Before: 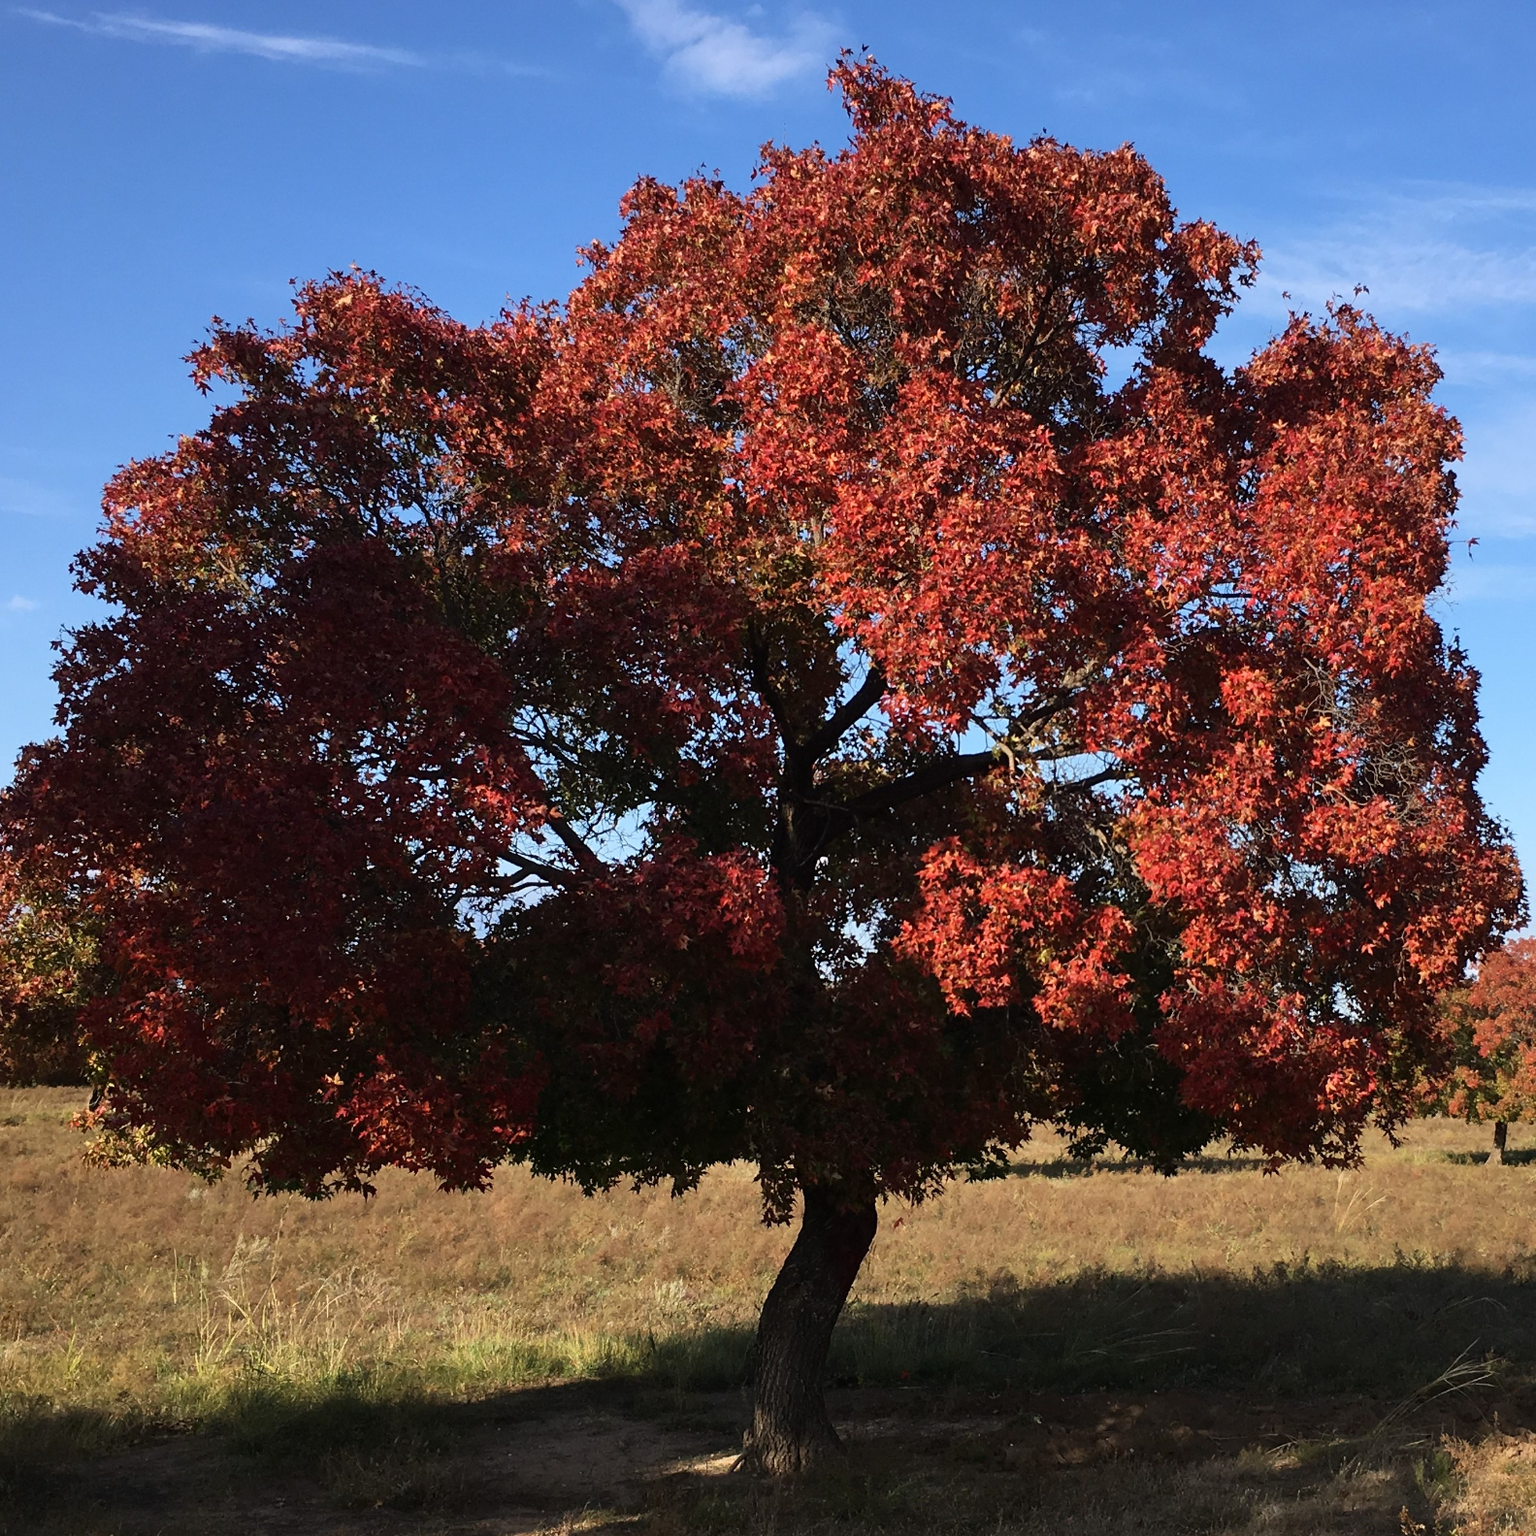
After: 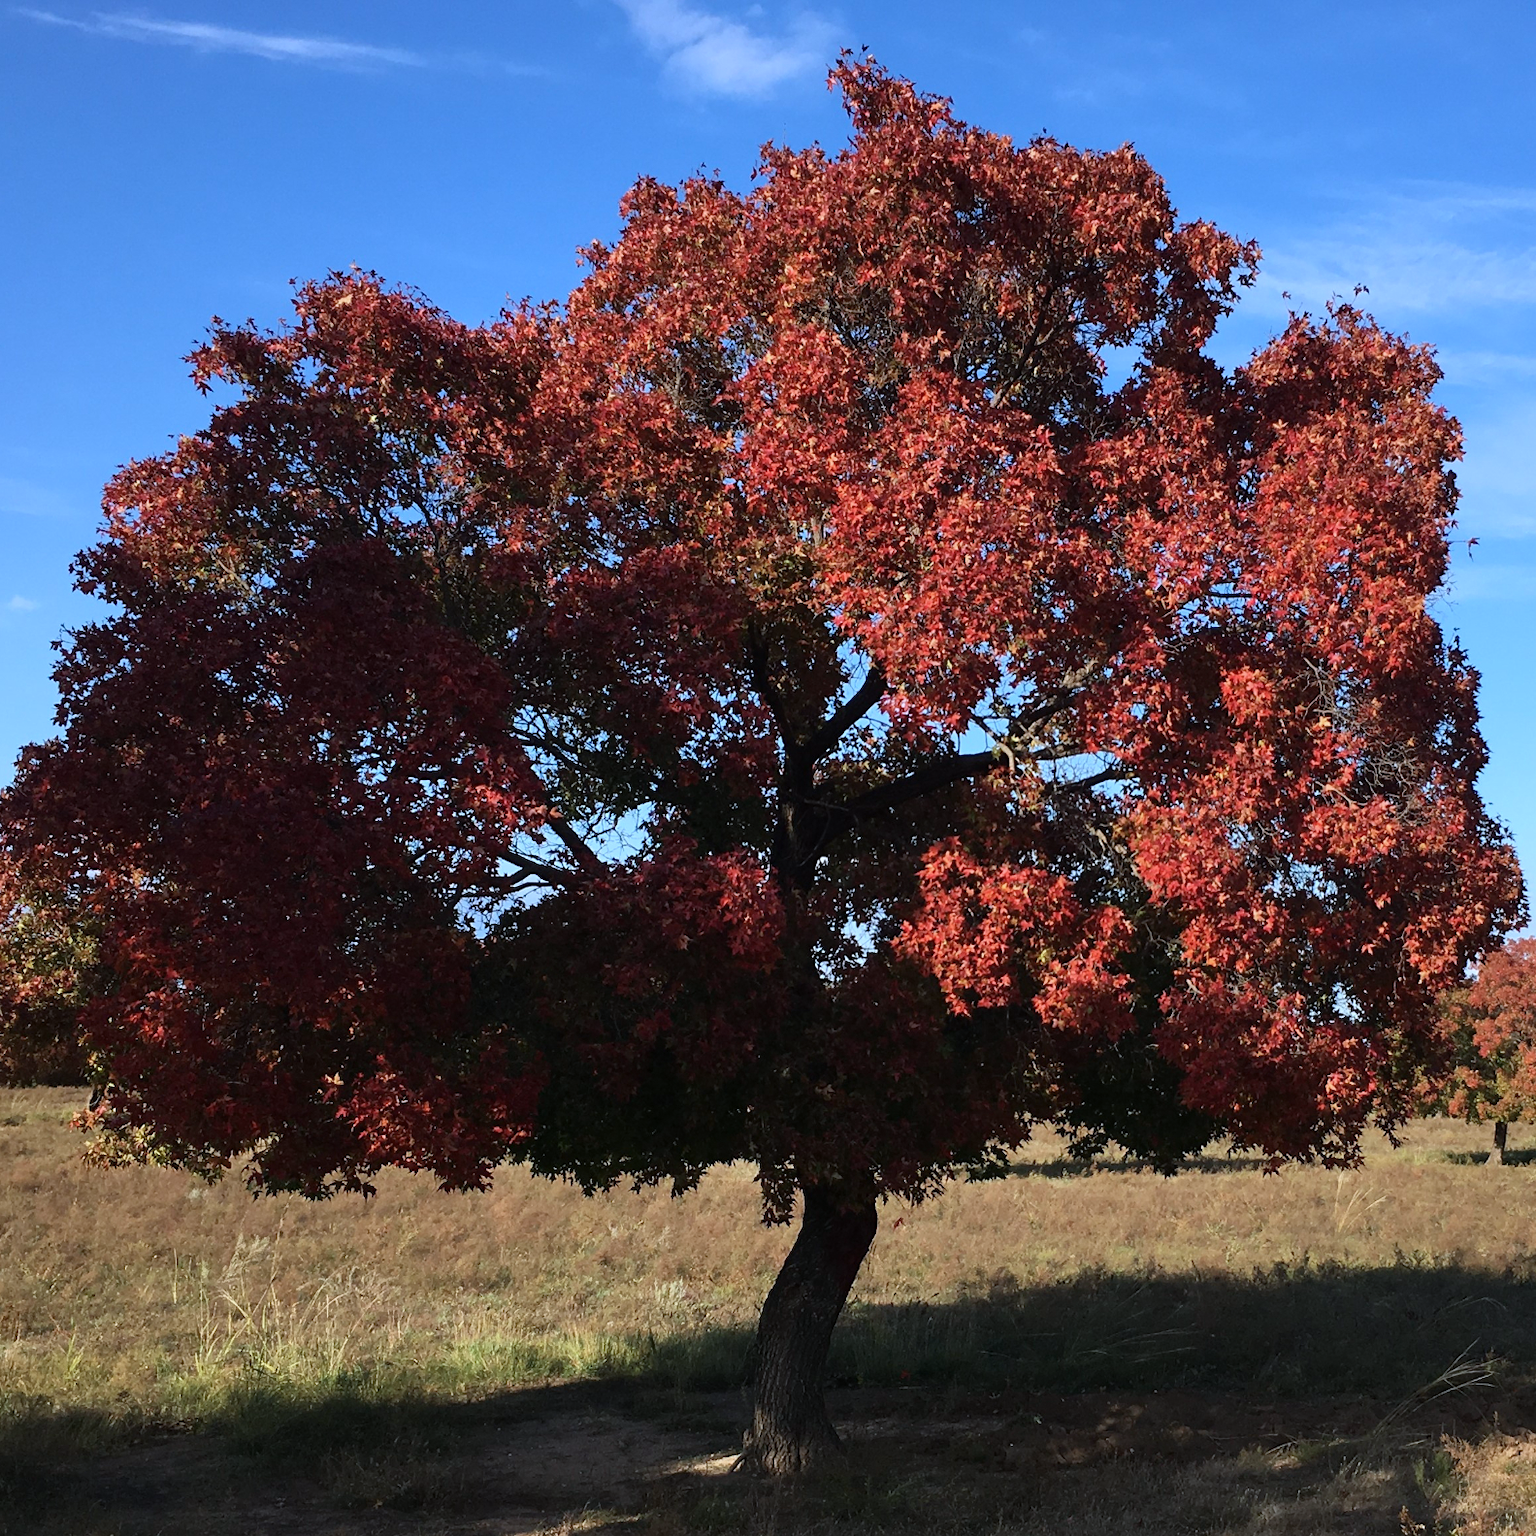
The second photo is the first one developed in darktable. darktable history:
color calibration: illuminant custom, x 0.368, y 0.373, temperature 4330.32 K
